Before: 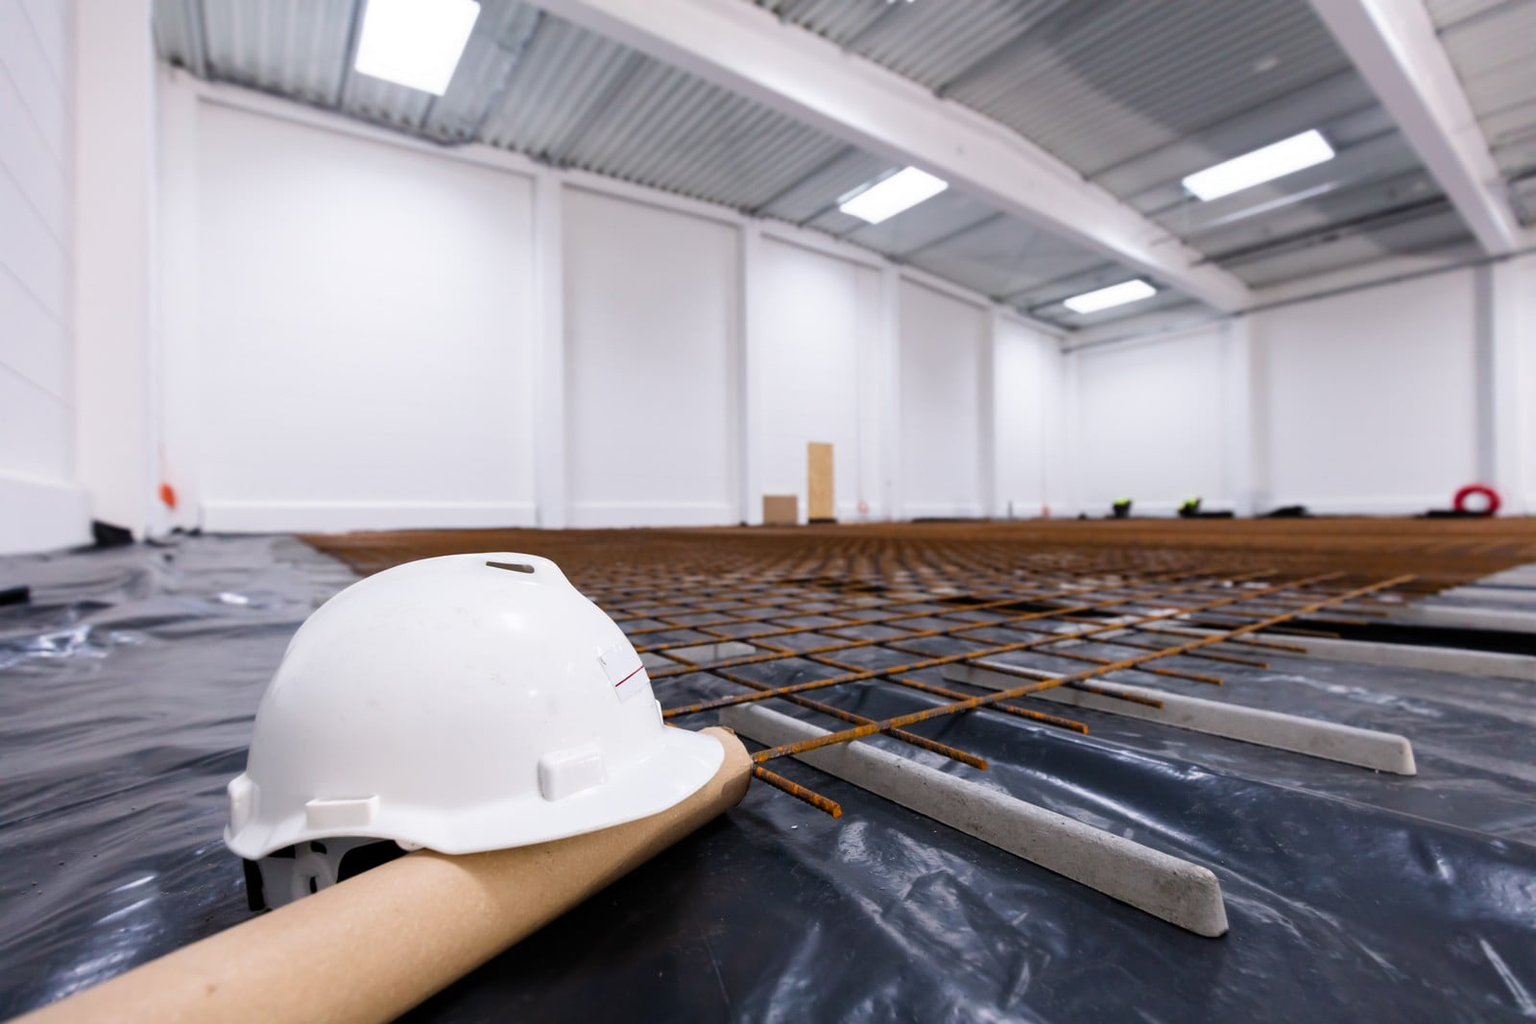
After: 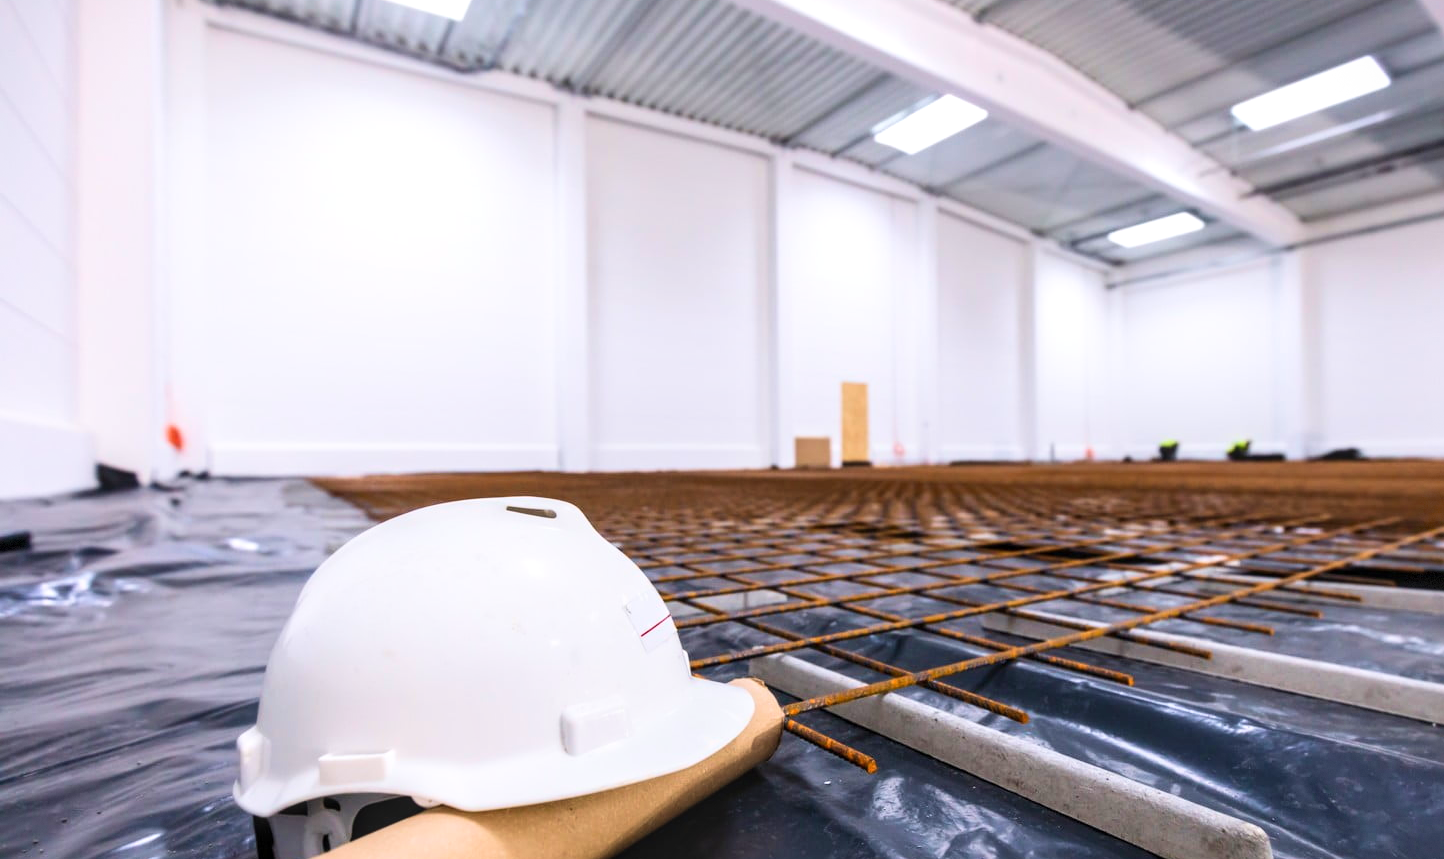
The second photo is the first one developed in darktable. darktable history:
exposure: black level correction -0.001, exposure 0.08 EV, compensate highlight preservation false
contrast brightness saturation: contrast 0.2, brightness 0.16, saturation 0.22
vignetting: fall-off start 97.28%, fall-off radius 79%, brightness -0.462, saturation -0.3, width/height ratio 1.114, dithering 8-bit output, unbound false
local contrast: on, module defaults
crop: top 7.49%, right 9.717%, bottom 11.943%
velvia: on, module defaults
